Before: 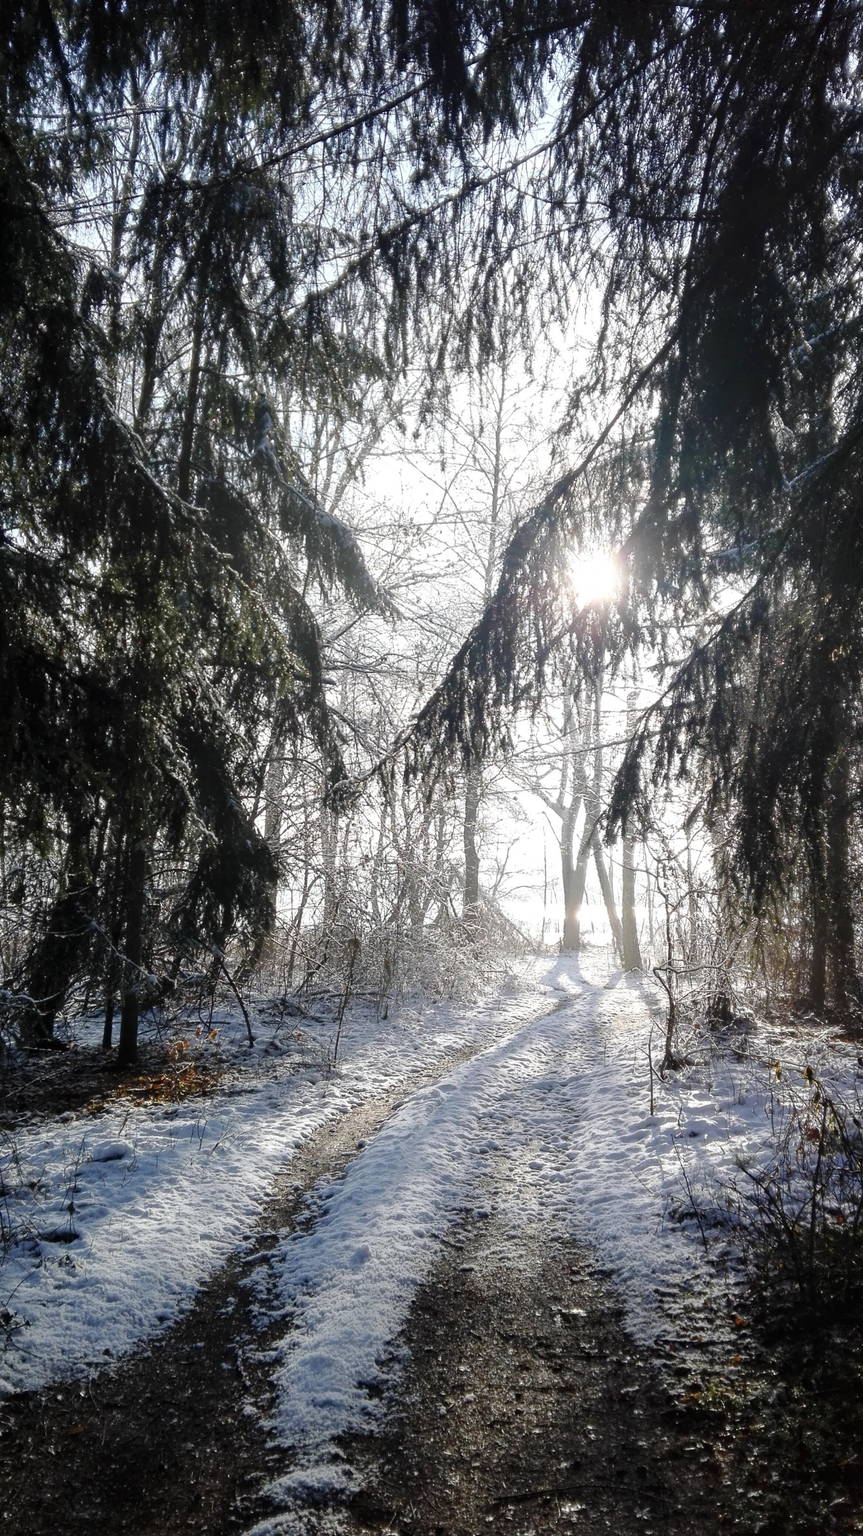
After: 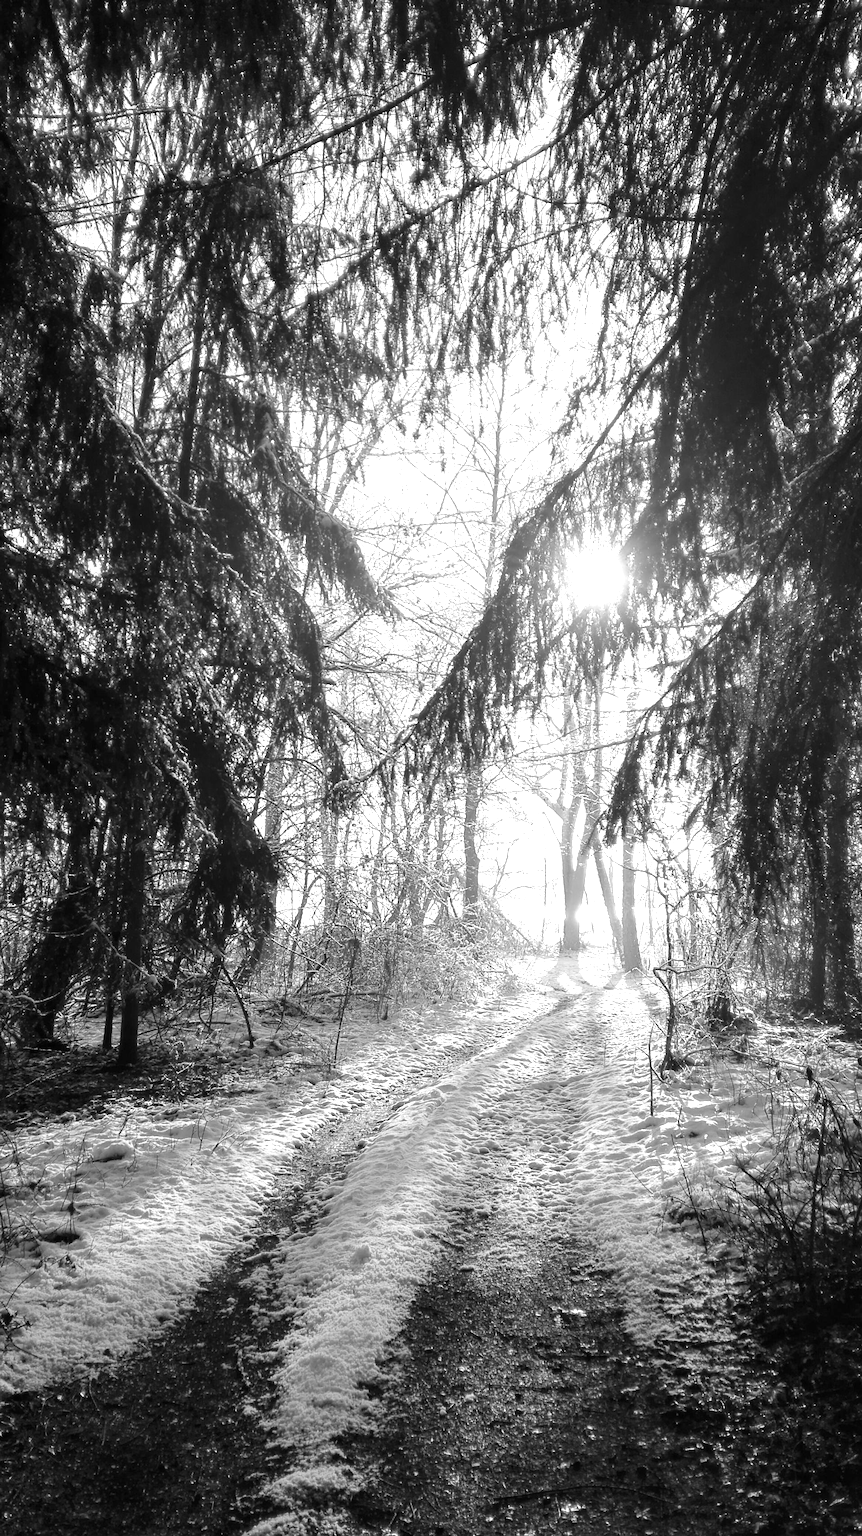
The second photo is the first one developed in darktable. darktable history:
color calibration: output gray [0.267, 0.423, 0.261, 0], illuminant same as pipeline (D50), adaptation none (bypass)
exposure: exposure 0.6 EV, compensate highlight preservation false
monochrome: on, module defaults
